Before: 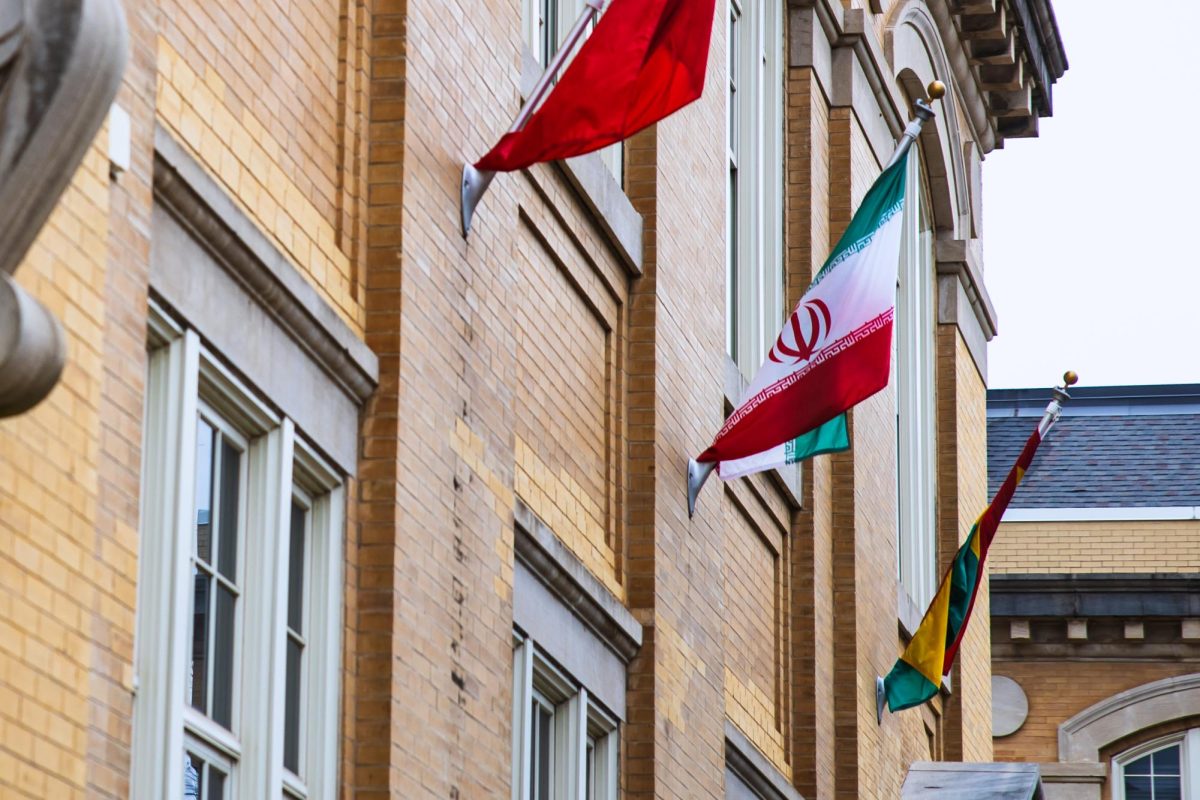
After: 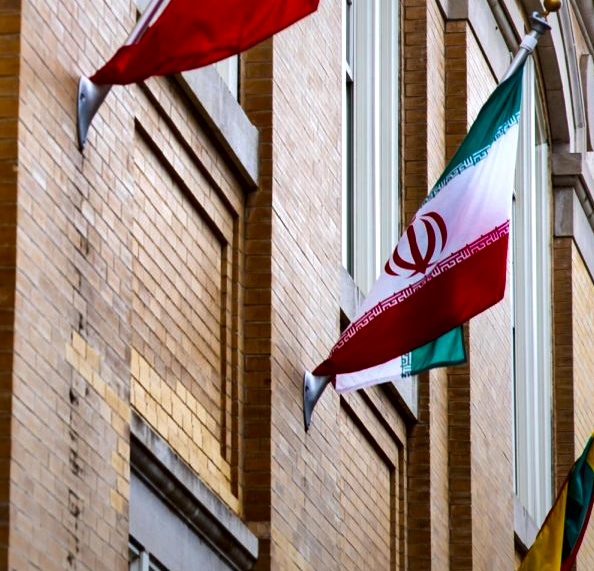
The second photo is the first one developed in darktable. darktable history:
local contrast: mode bilateral grid, contrast 44, coarseness 69, detail 214%, midtone range 0.2
crop: left 32.075%, top 10.976%, right 18.355%, bottom 17.596%
graduated density: rotation -180°, offset 27.42
color balance rgb: perceptual saturation grading › global saturation 8.89%, saturation formula JzAzBz (2021)
shadows and highlights: shadows 10, white point adjustment 1, highlights -40
